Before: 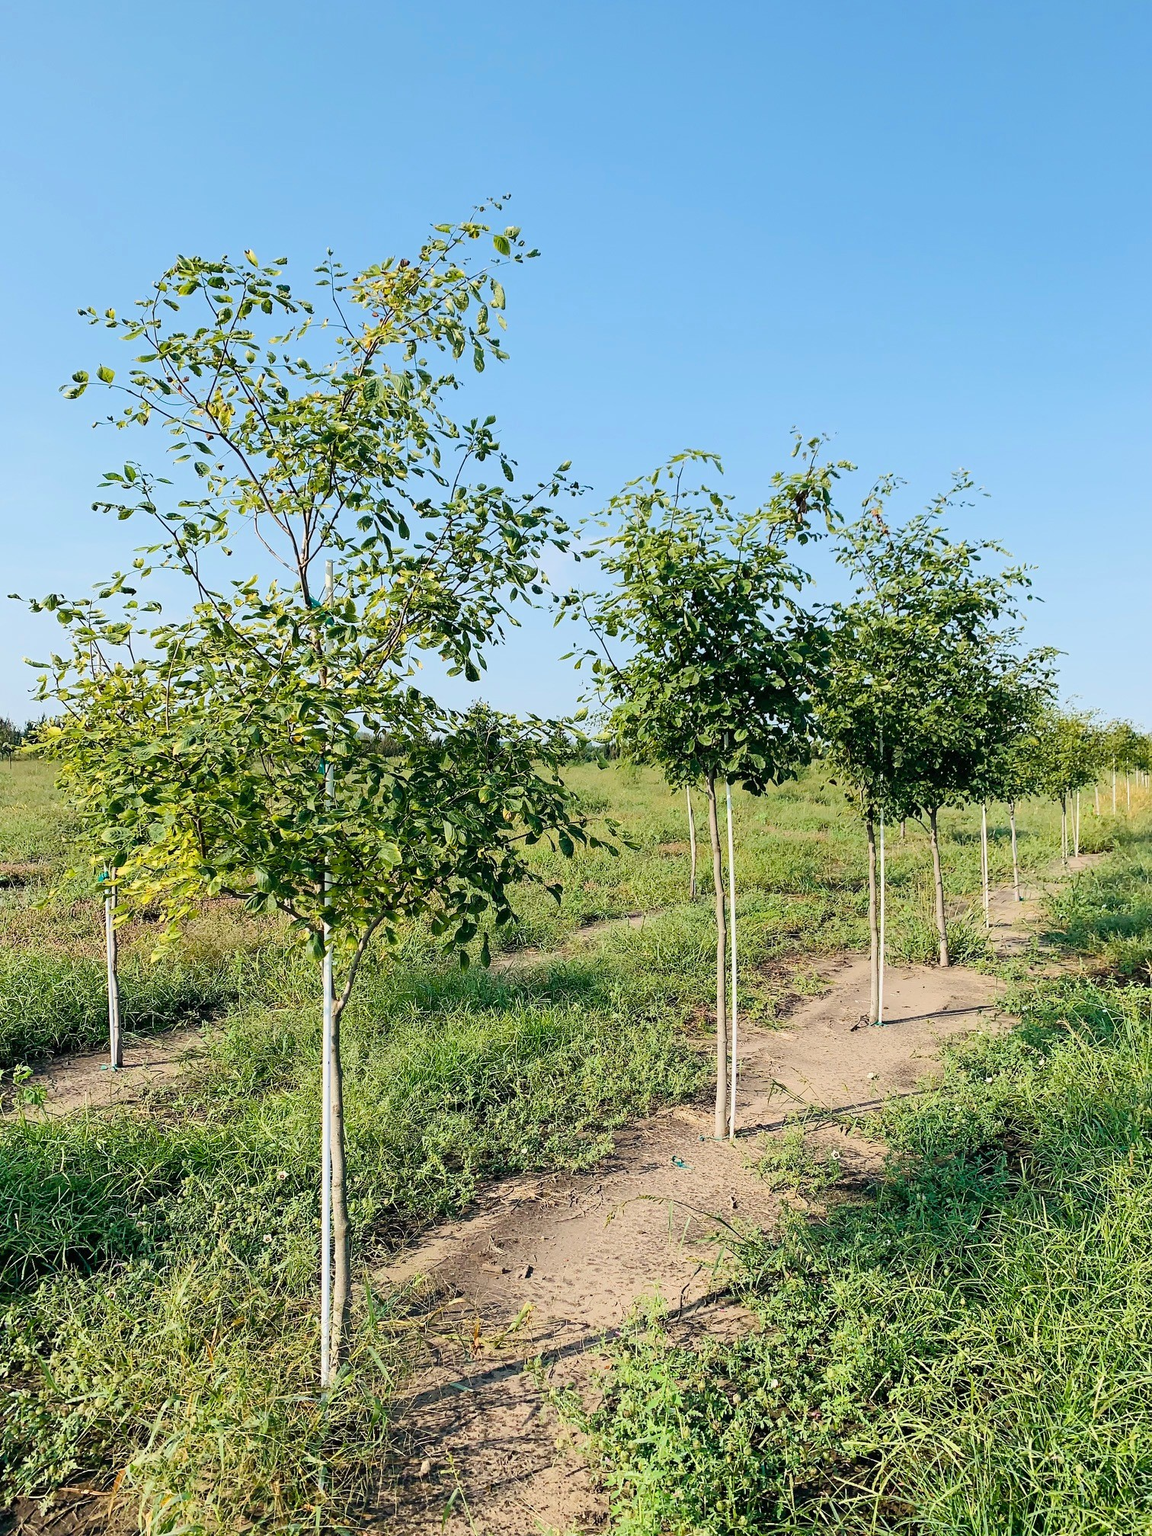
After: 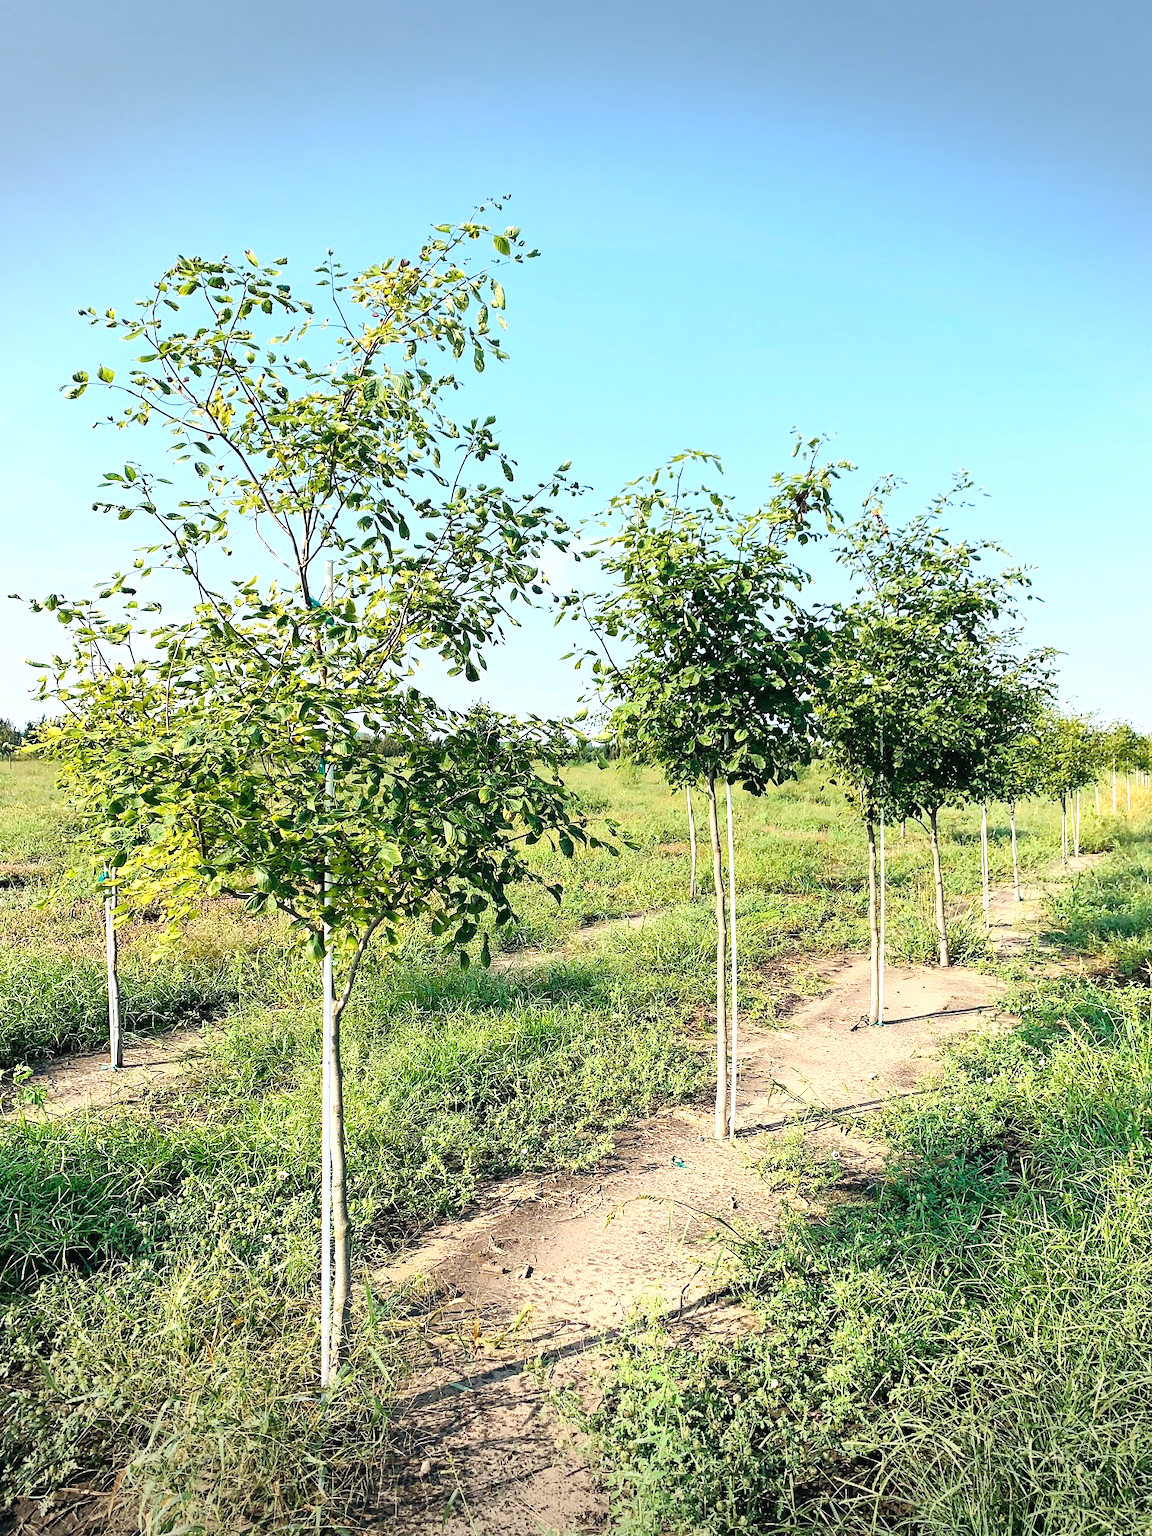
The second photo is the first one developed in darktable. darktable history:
exposure: black level correction 0, exposure 0.7 EV, compensate exposure bias true, compensate highlight preservation false
vignetting: fall-off start 100%, brightness -0.406, saturation -0.3, width/height ratio 1.324, dithering 8-bit output, unbound false
